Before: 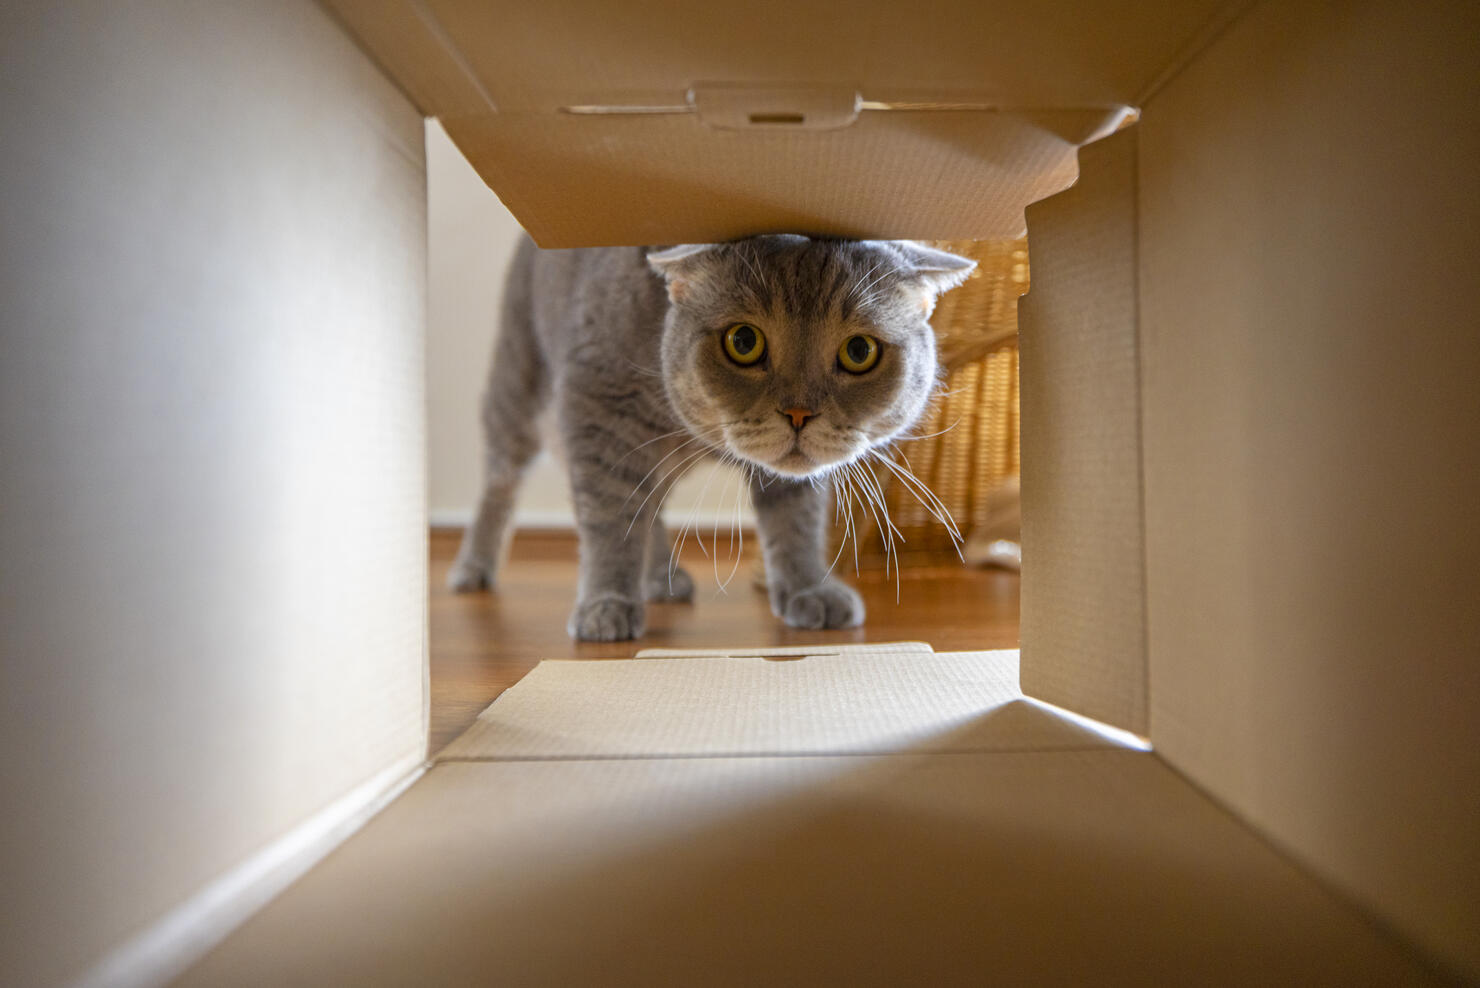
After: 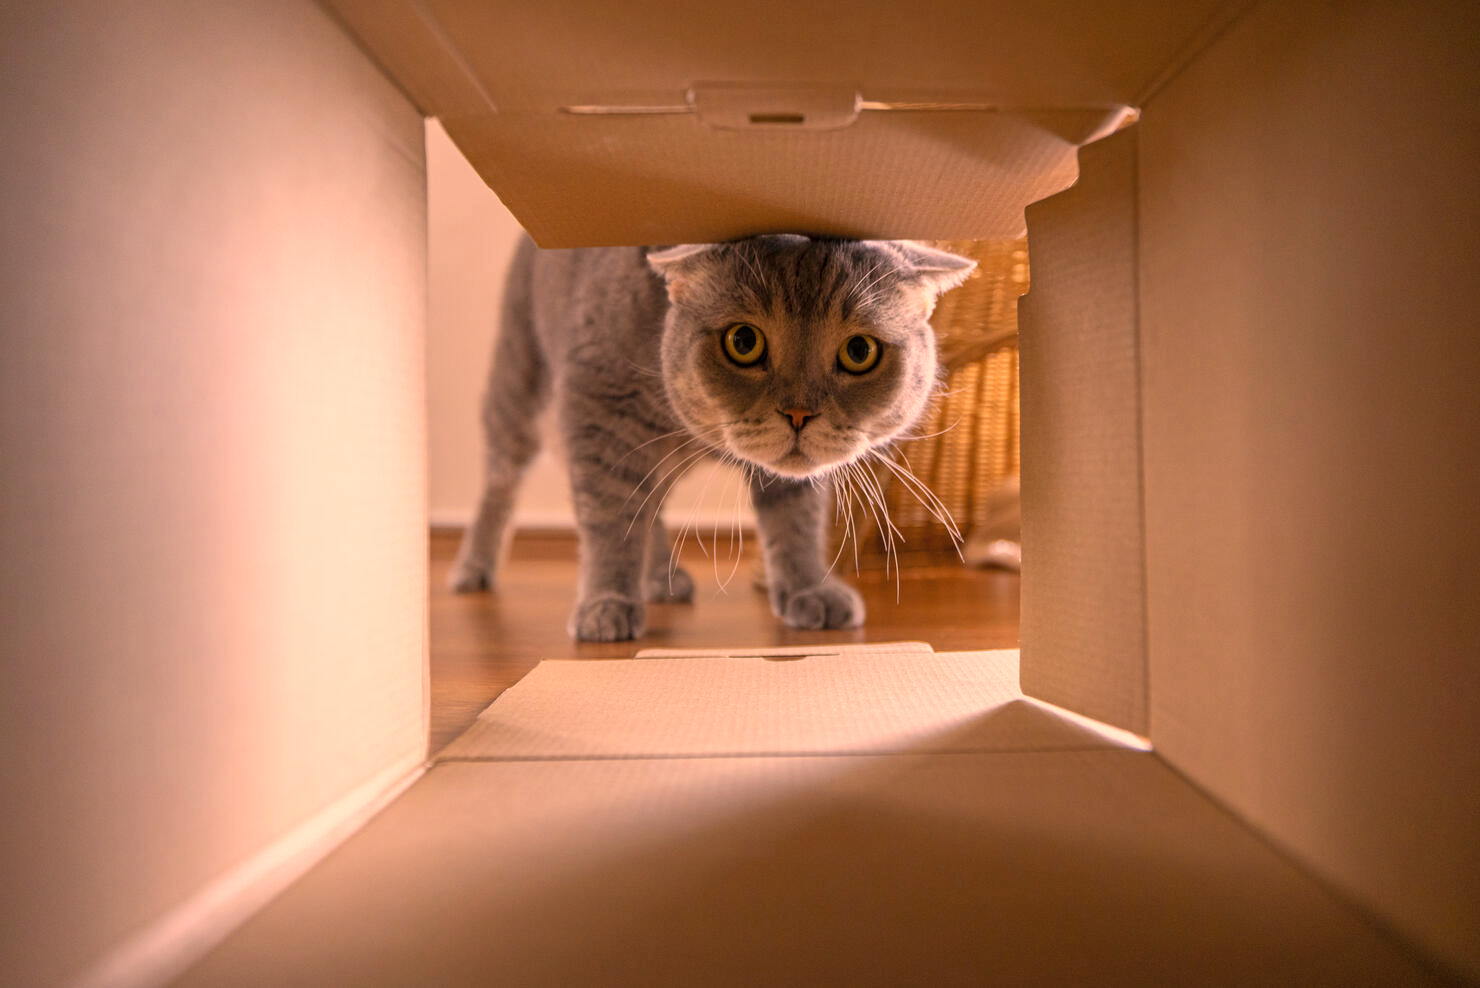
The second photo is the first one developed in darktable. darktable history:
color correction: highlights a* 39.33, highlights b* 39.78, saturation 0.694
